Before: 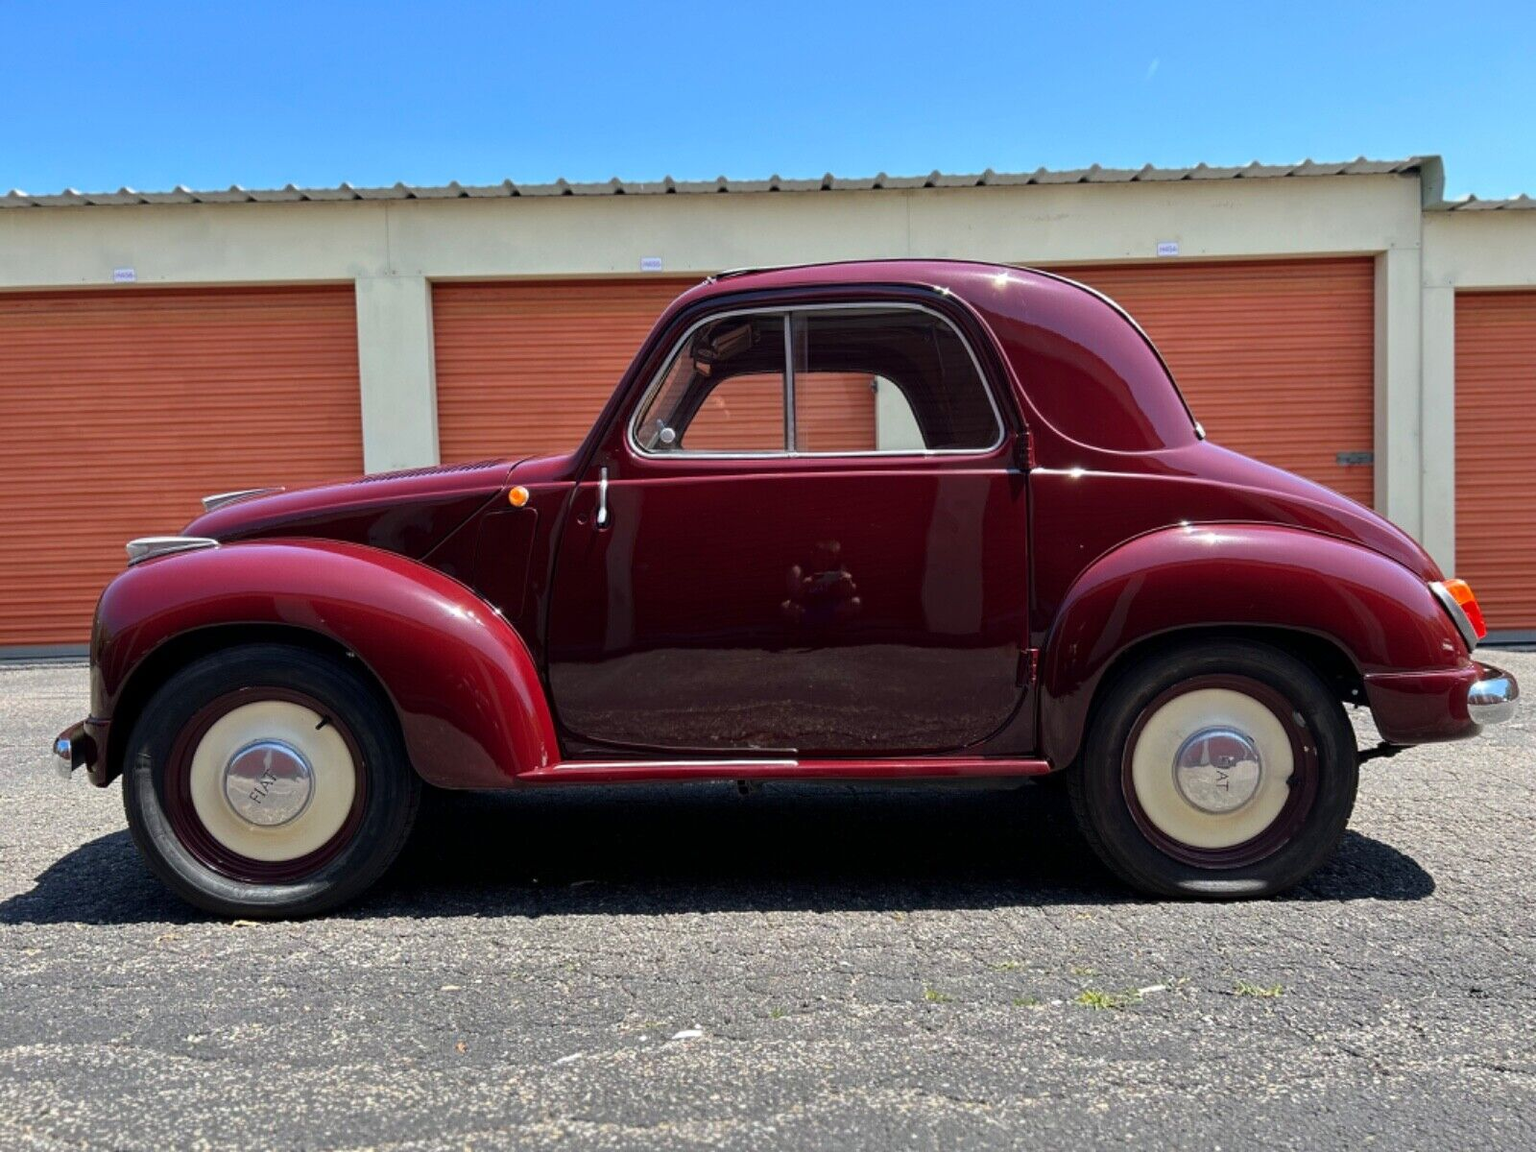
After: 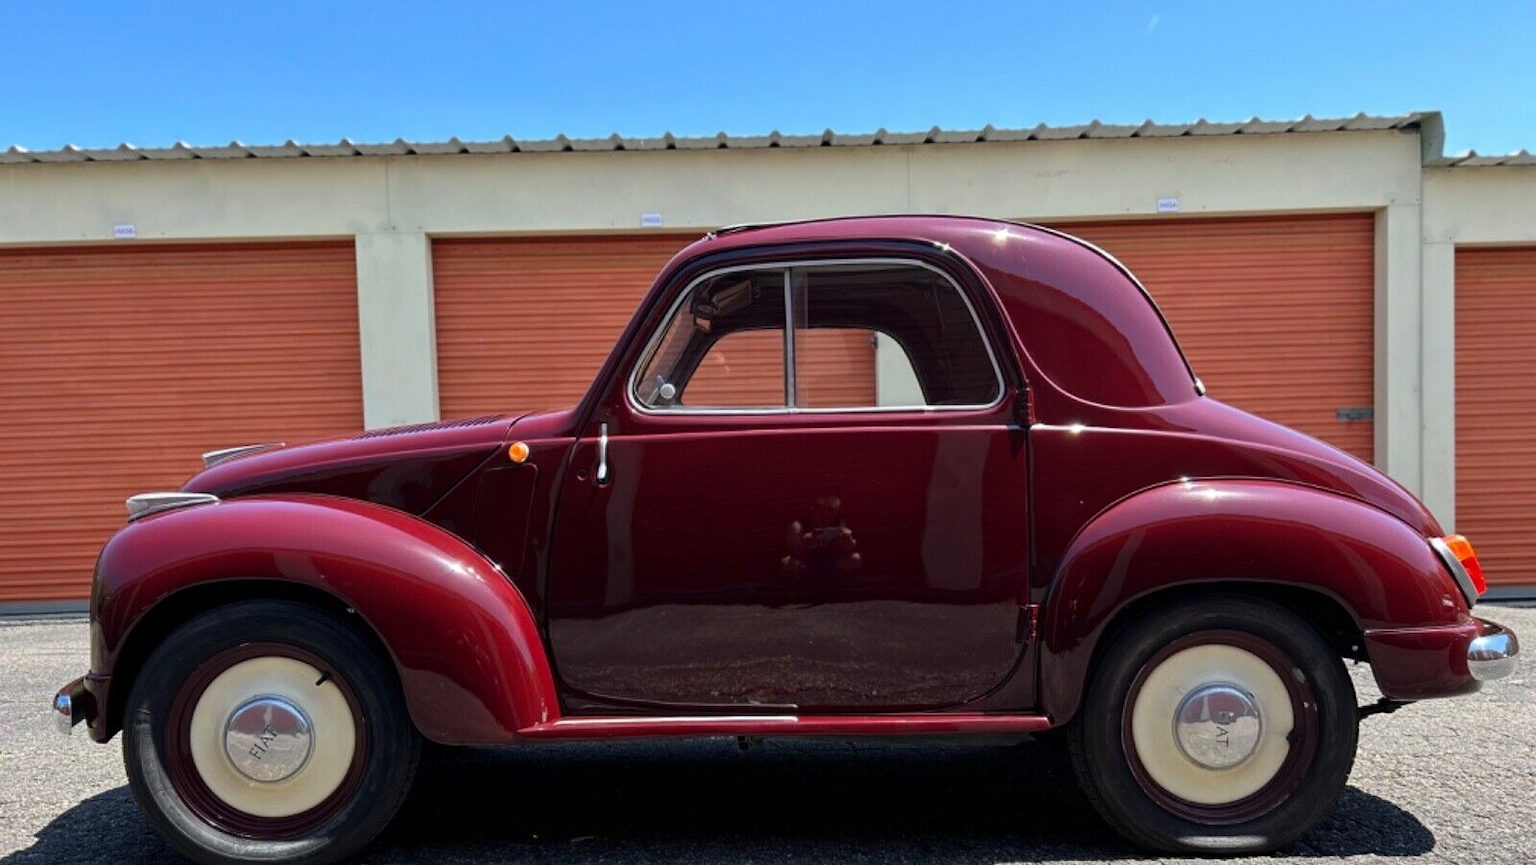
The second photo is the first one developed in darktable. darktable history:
crop: top 3.885%, bottom 20.921%
tone equalizer: edges refinement/feathering 500, mask exposure compensation -1.57 EV, preserve details guided filter
